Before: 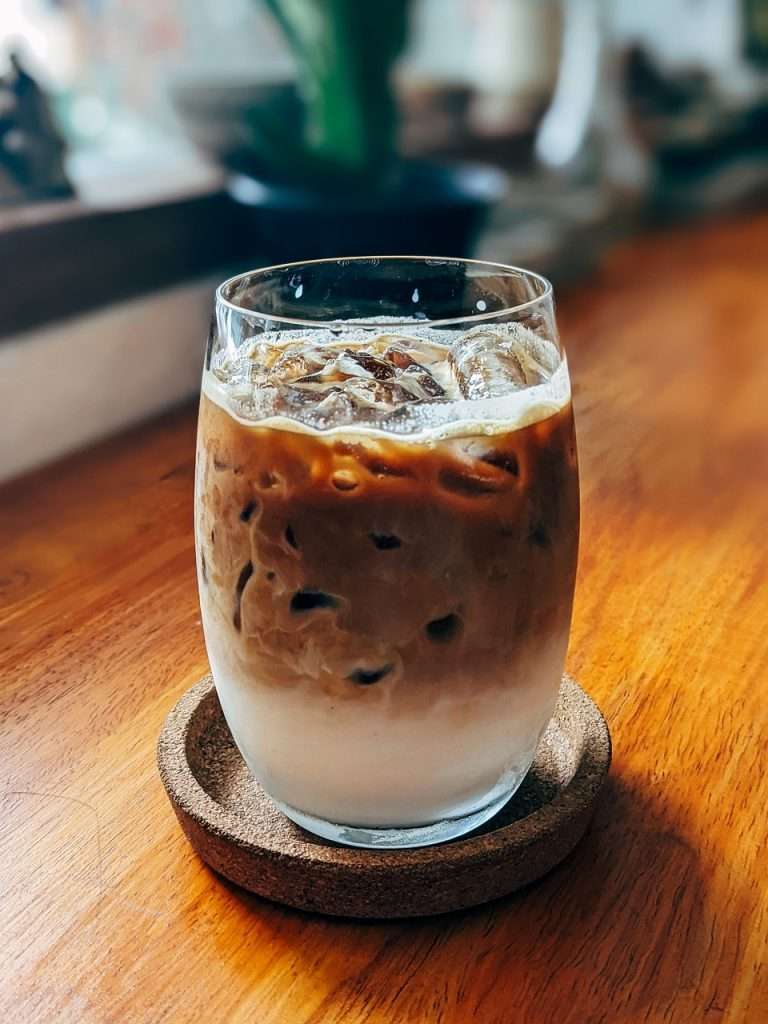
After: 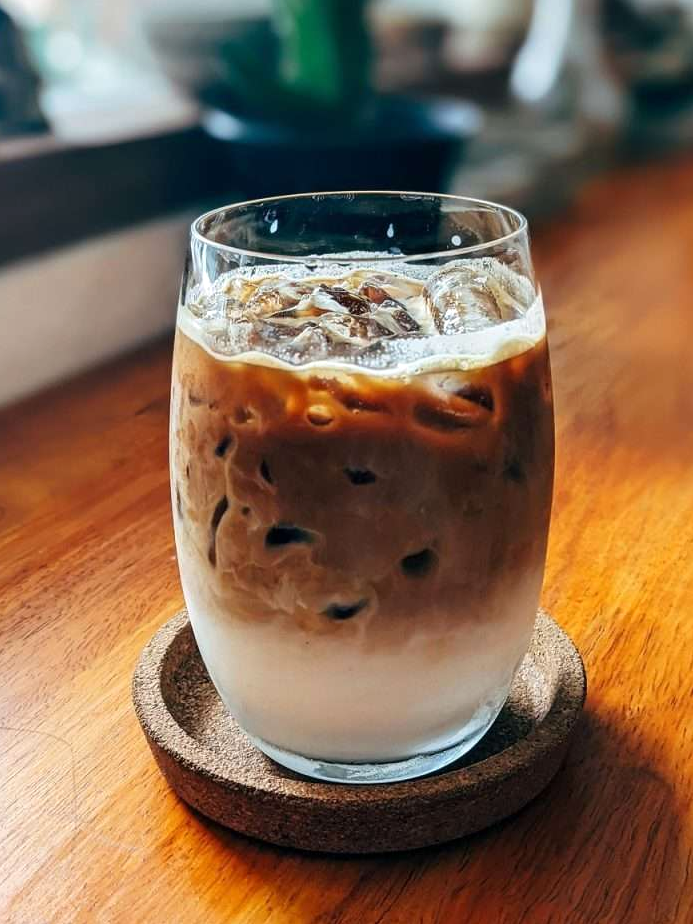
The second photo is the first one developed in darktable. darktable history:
crop: left 3.305%, top 6.436%, right 6.389%, bottom 3.258%
exposure: exposure 0.128 EV, compensate highlight preservation false
